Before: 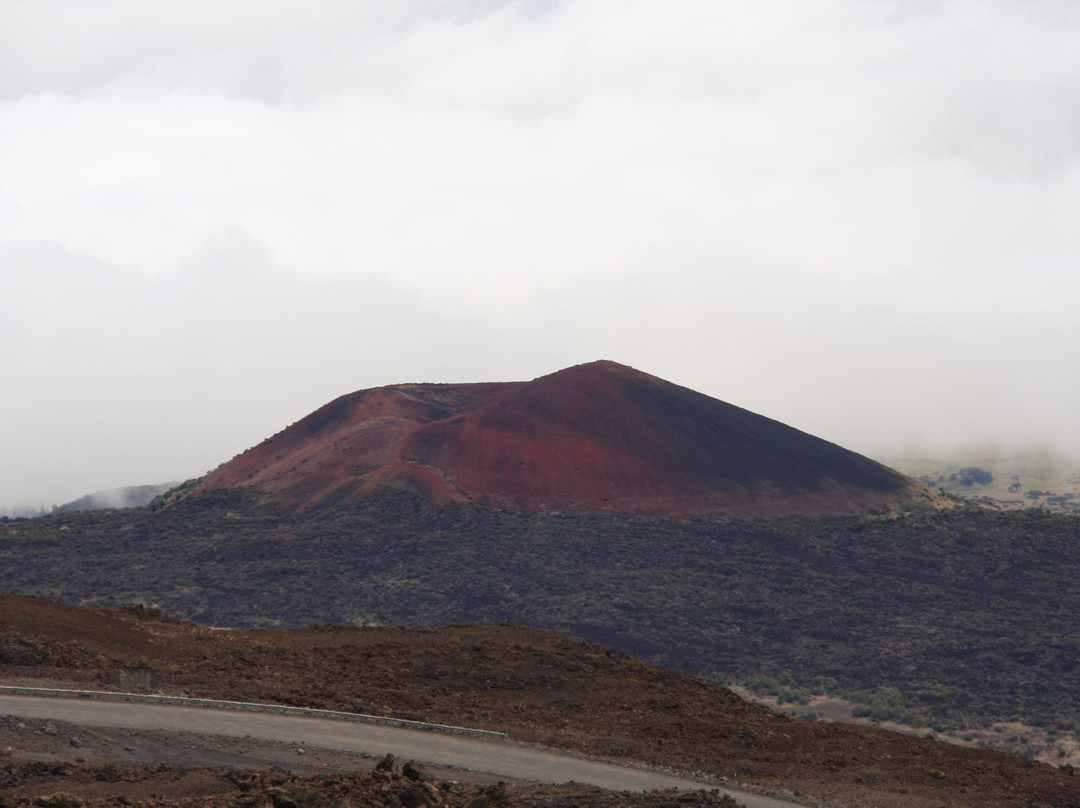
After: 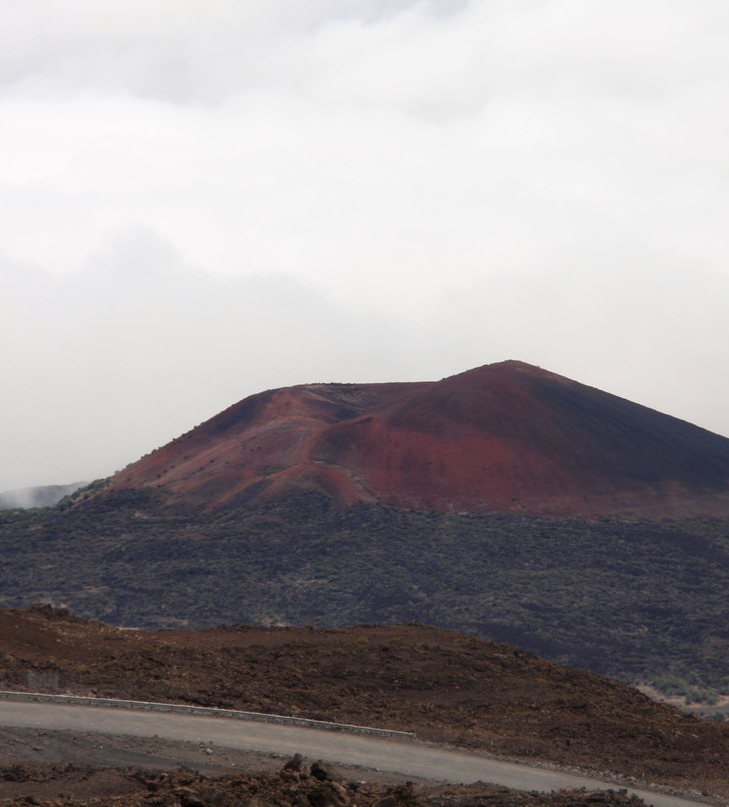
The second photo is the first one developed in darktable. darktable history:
contrast equalizer: y [[0.579, 0.58, 0.505, 0.5, 0.5, 0.5], [0.5 ×6], [0.5 ×6], [0 ×6], [0 ×6]]
crop and rotate: left 8.554%, right 23.886%
